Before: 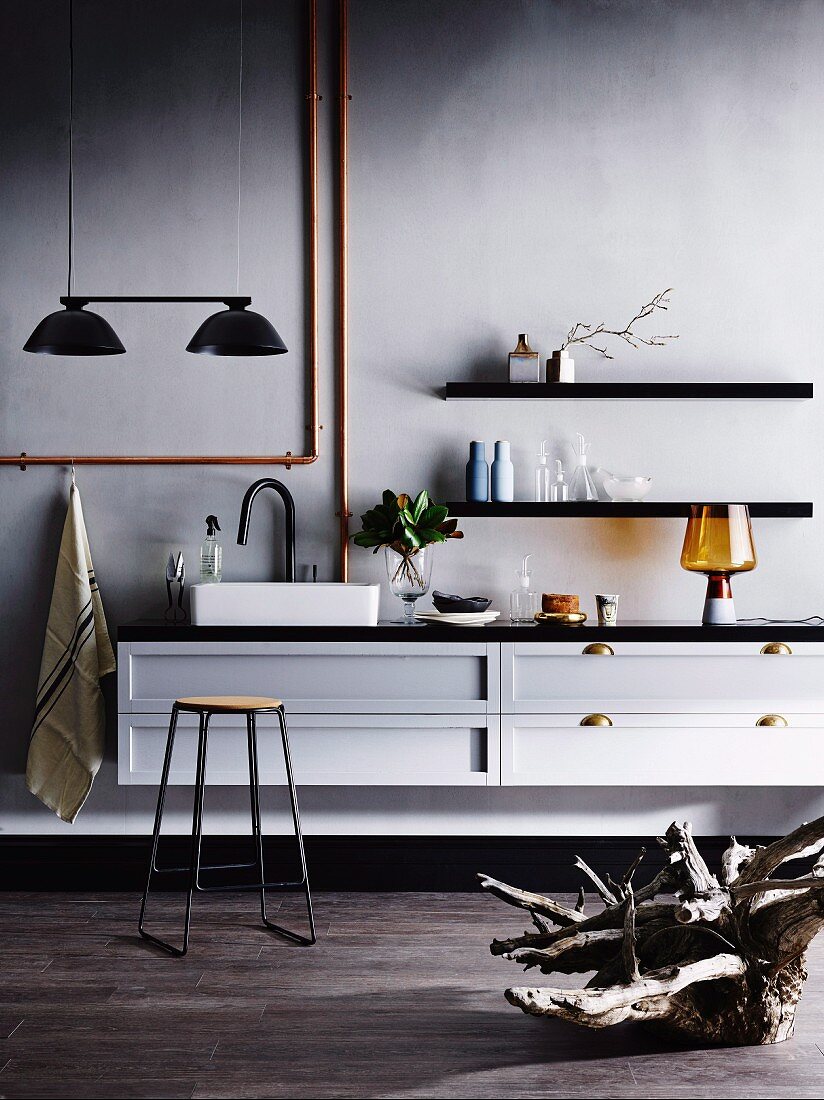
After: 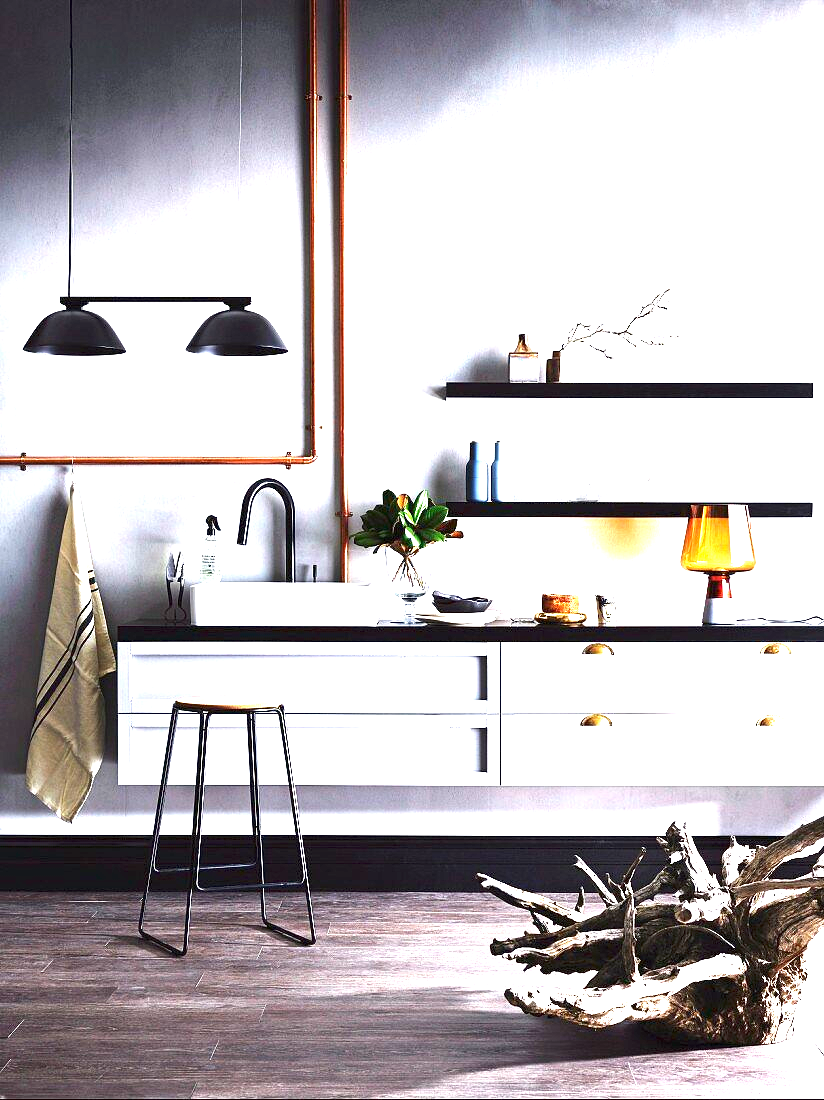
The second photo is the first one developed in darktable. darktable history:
exposure: exposure 2.212 EV, compensate exposure bias true, compensate highlight preservation false
